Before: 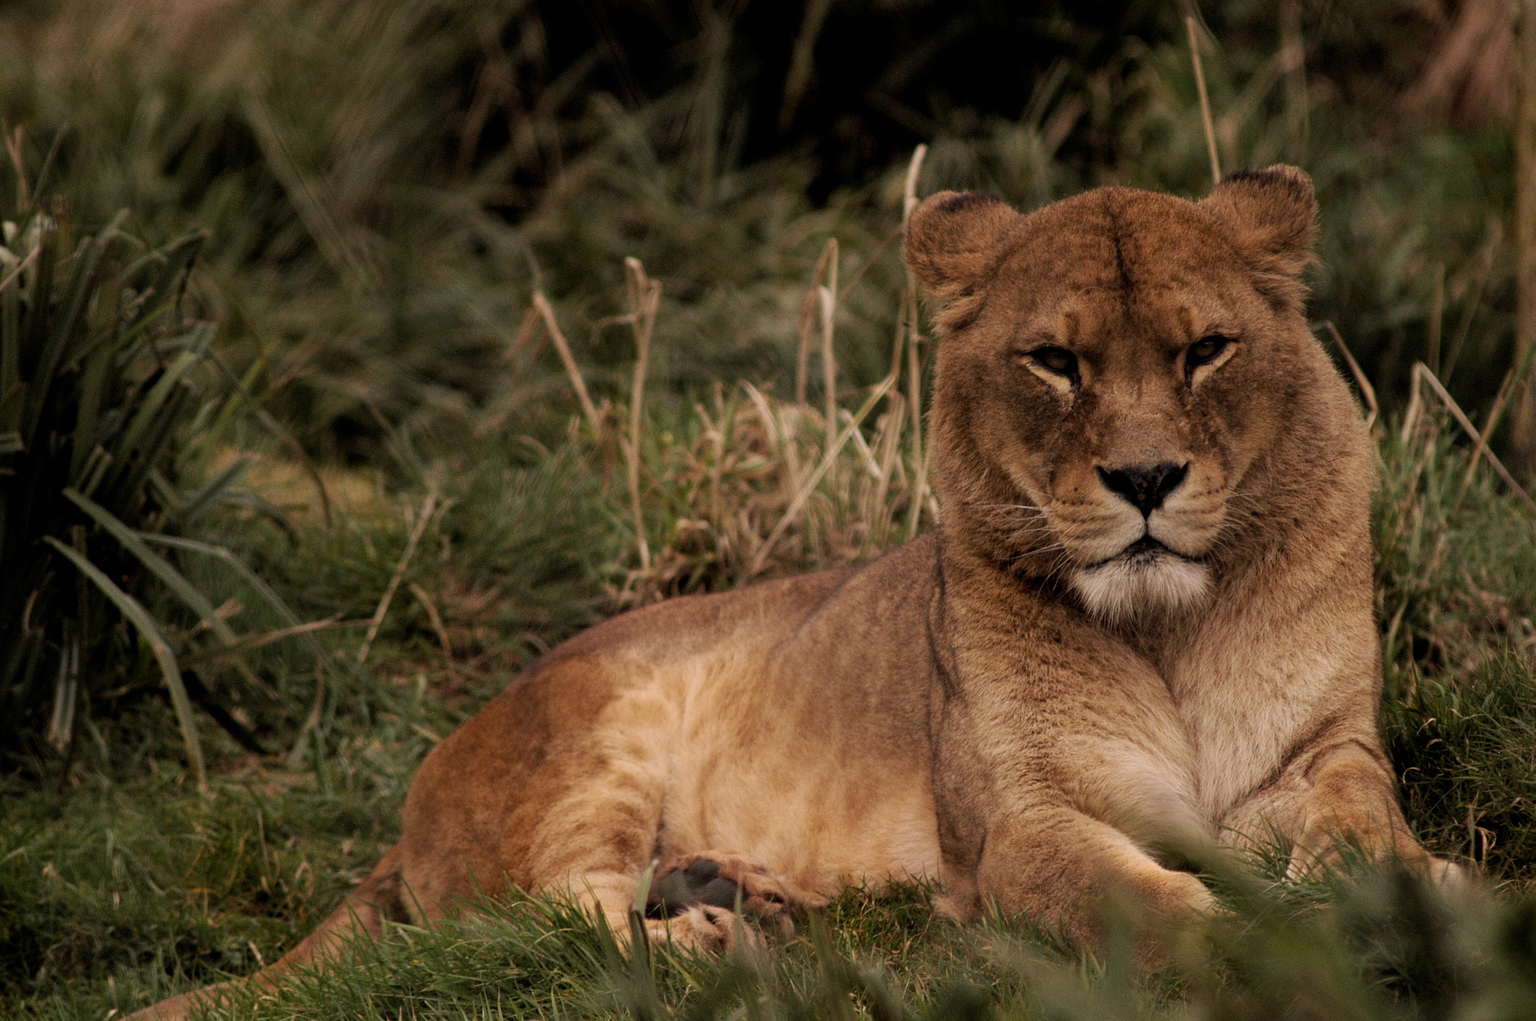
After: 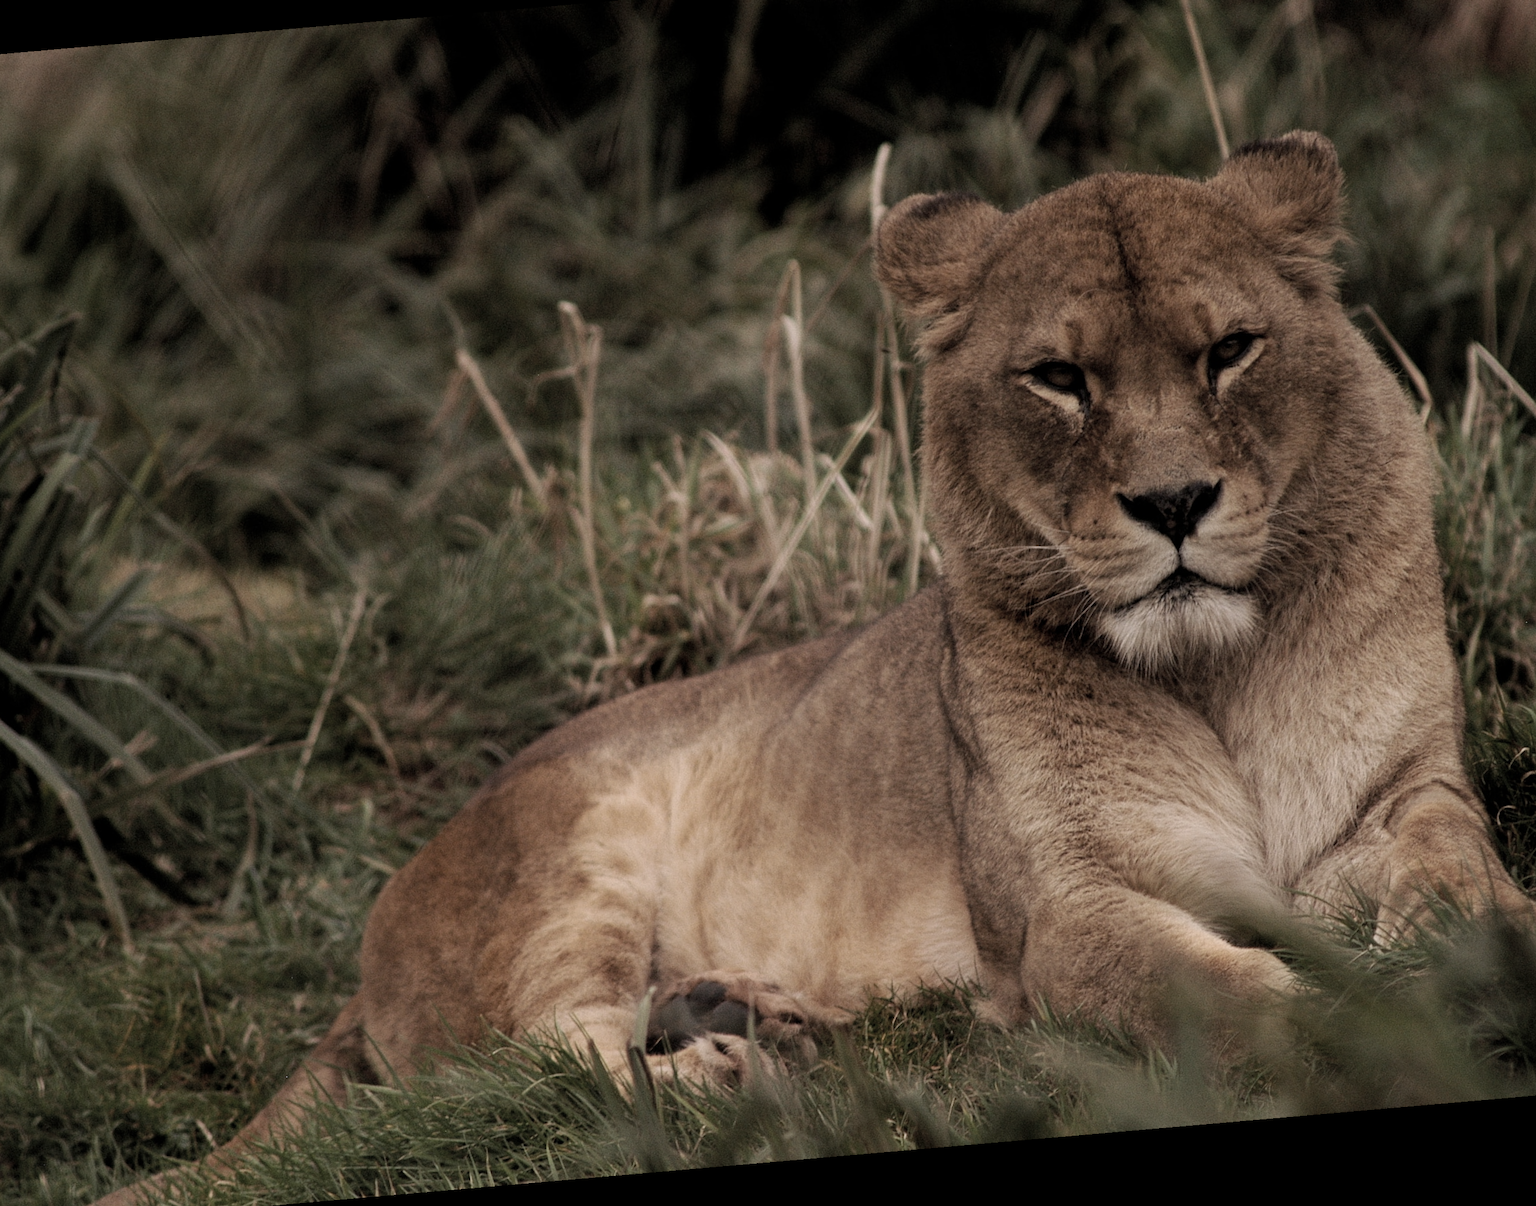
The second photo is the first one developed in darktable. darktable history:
rotate and perspective: rotation -4.98°, automatic cropping off
color correction: saturation 0.57
crop: left 9.807%, top 6.259%, right 7.334%, bottom 2.177%
